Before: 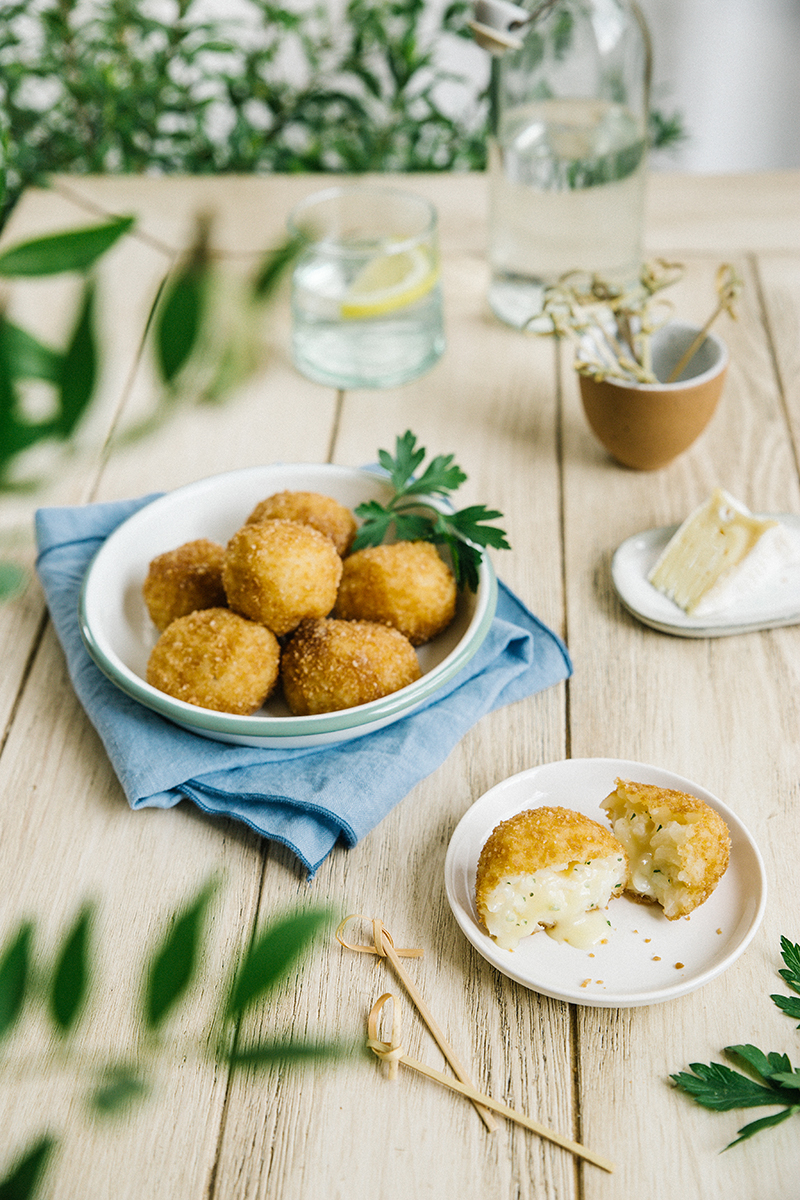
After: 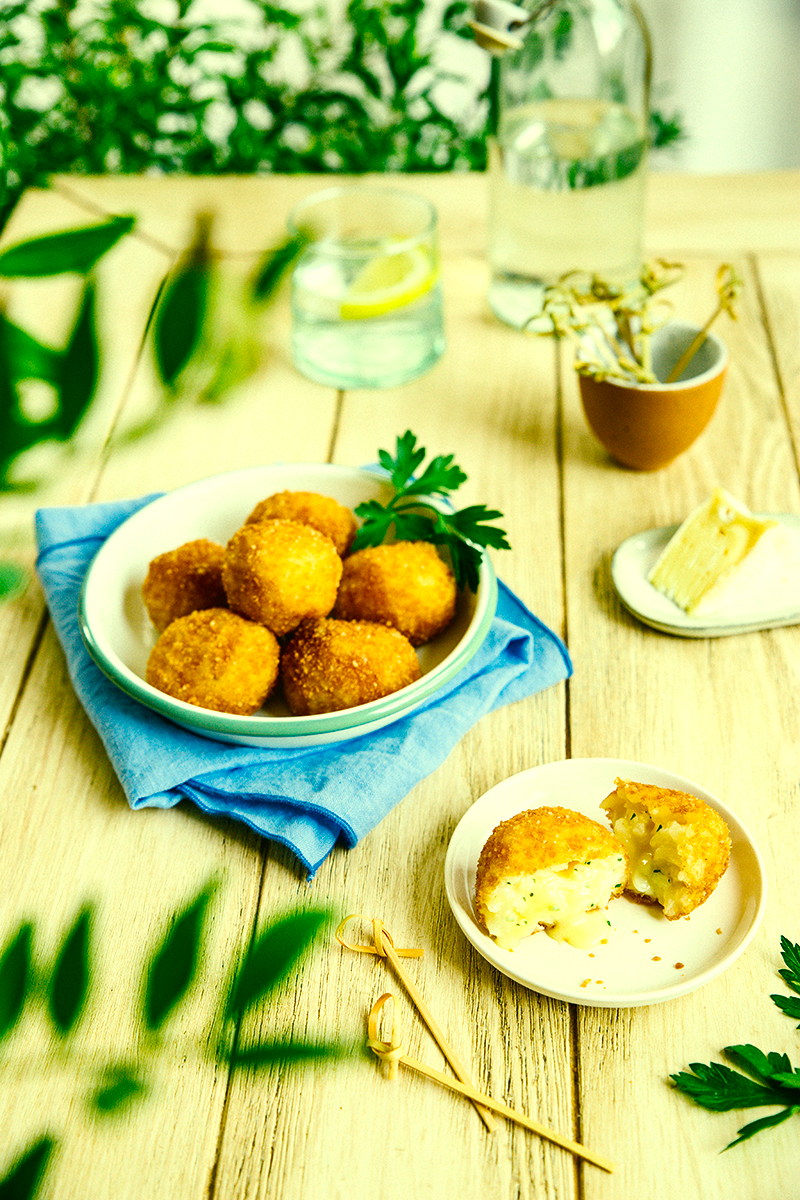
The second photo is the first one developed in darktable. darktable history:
color correction: highlights a* -10.77, highlights b* 9.8, saturation 1.72
tone curve: curves: ch0 [(0, 0) (0.003, 0.01) (0.011, 0.015) (0.025, 0.023) (0.044, 0.037) (0.069, 0.055) (0.1, 0.08) (0.136, 0.114) (0.177, 0.155) (0.224, 0.201) (0.277, 0.254) (0.335, 0.319) (0.399, 0.387) (0.468, 0.459) (0.543, 0.544) (0.623, 0.634) (0.709, 0.731) (0.801, 0.827) (0.898, 0.921) (1, 1)], color space Lab, independent channels, preserve colors none
color balance rgb: shadows lift › chroma 1%, shadows lift › hue 217.2°, power › hue 310.8°, highlights gain › chroma 2%, highlights gain › hue 44.4°, global offset › luminance 0.25%, global offset › hue 171.6°, perceptual saturation grading › global saturation 14.09%, perceptual saturation grading › highlights -30%, perceptual saturation grading › shadows 50.67%, global vibrance 25%, contrast 20%
